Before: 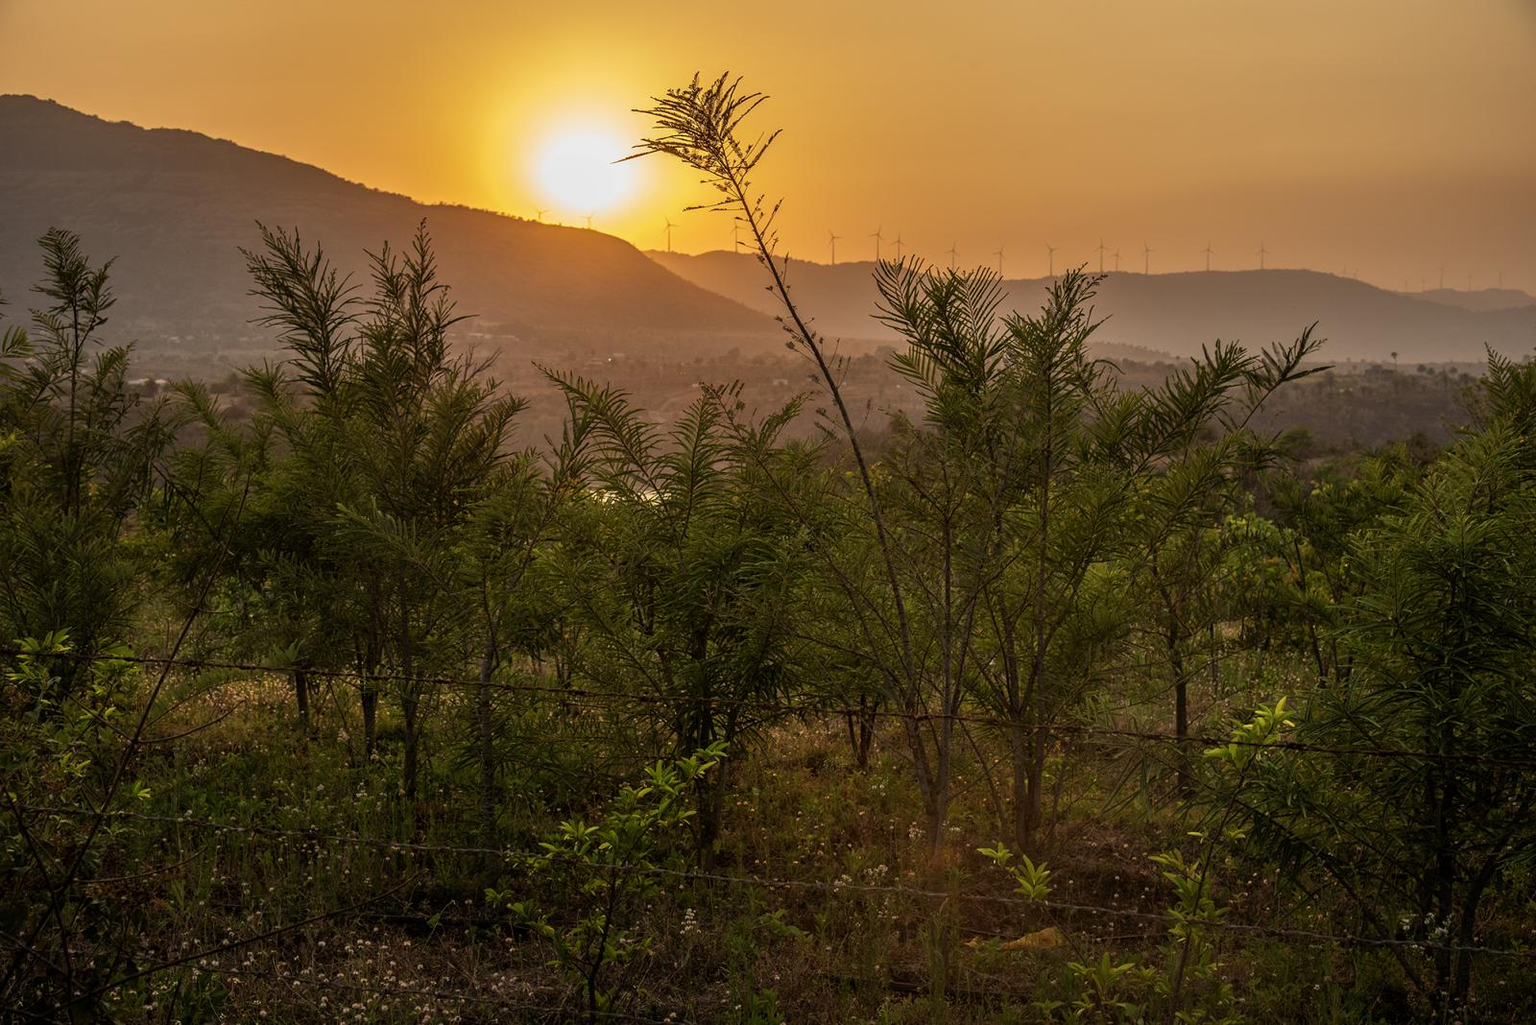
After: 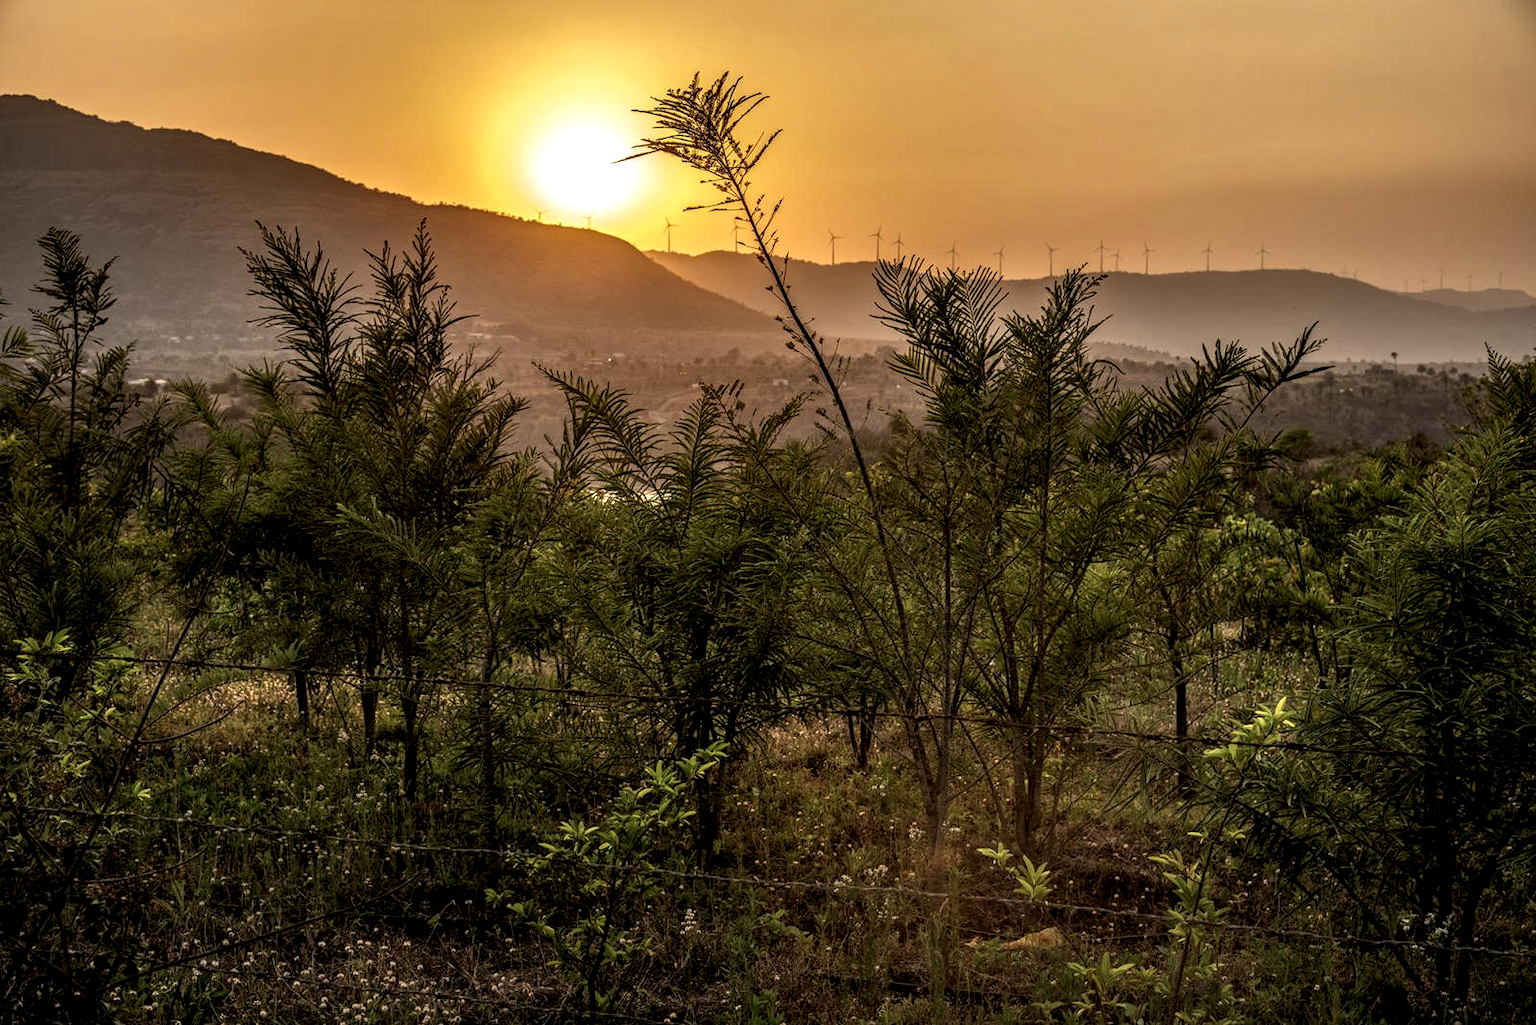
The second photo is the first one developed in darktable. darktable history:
local contrast: highlights 16%, detail 185%
